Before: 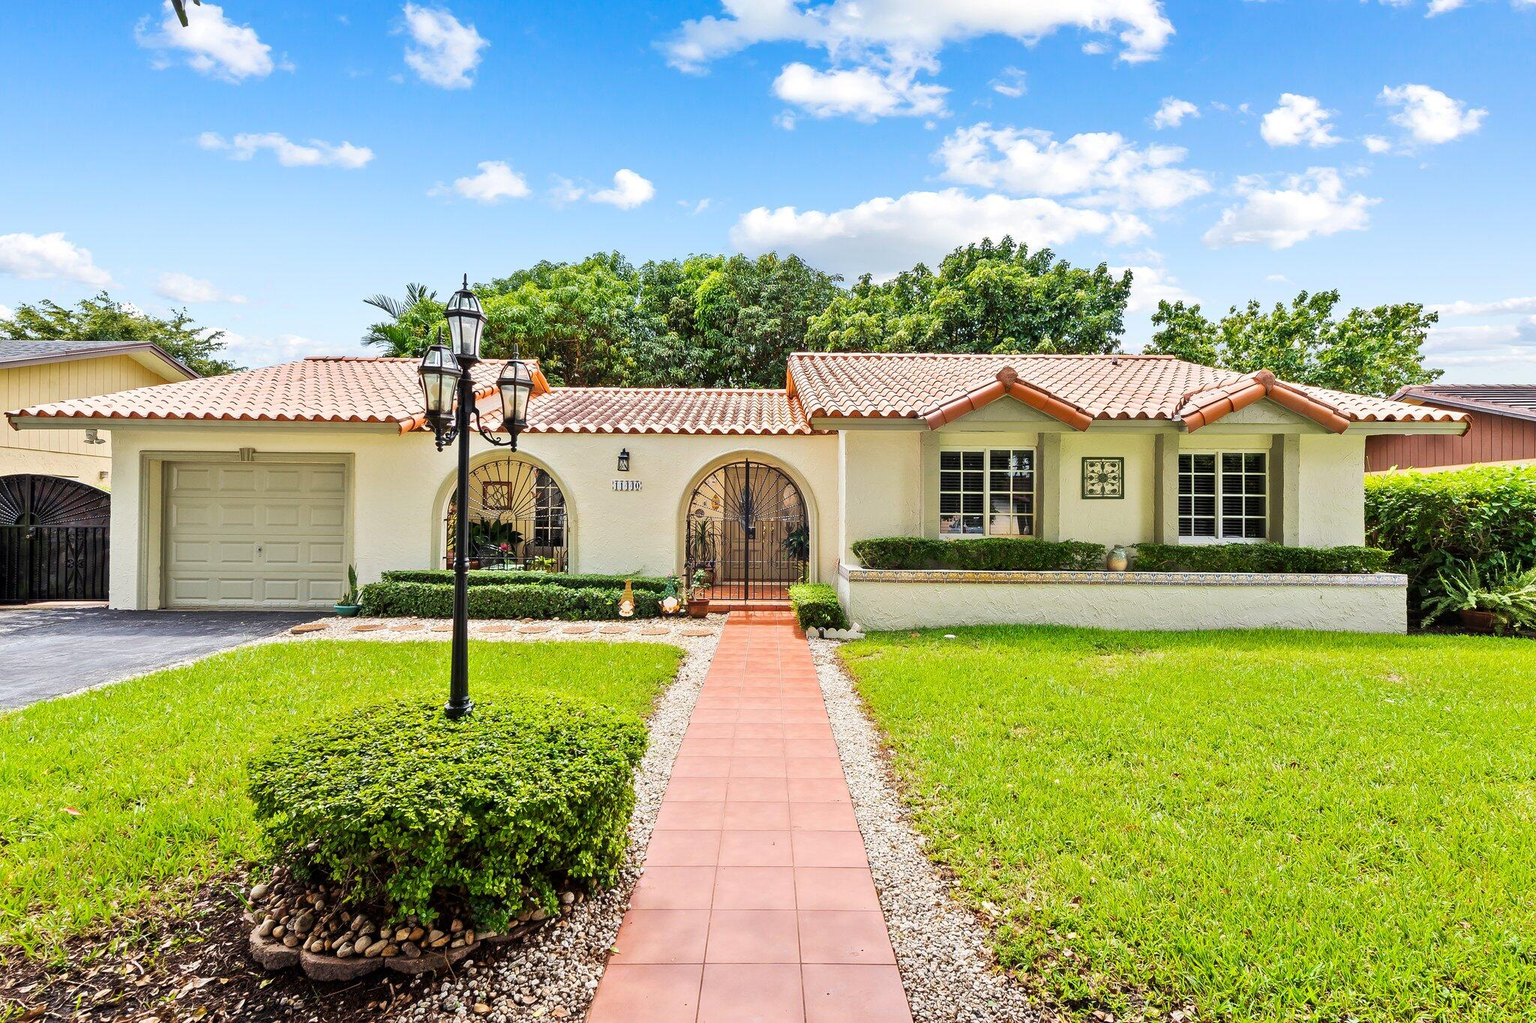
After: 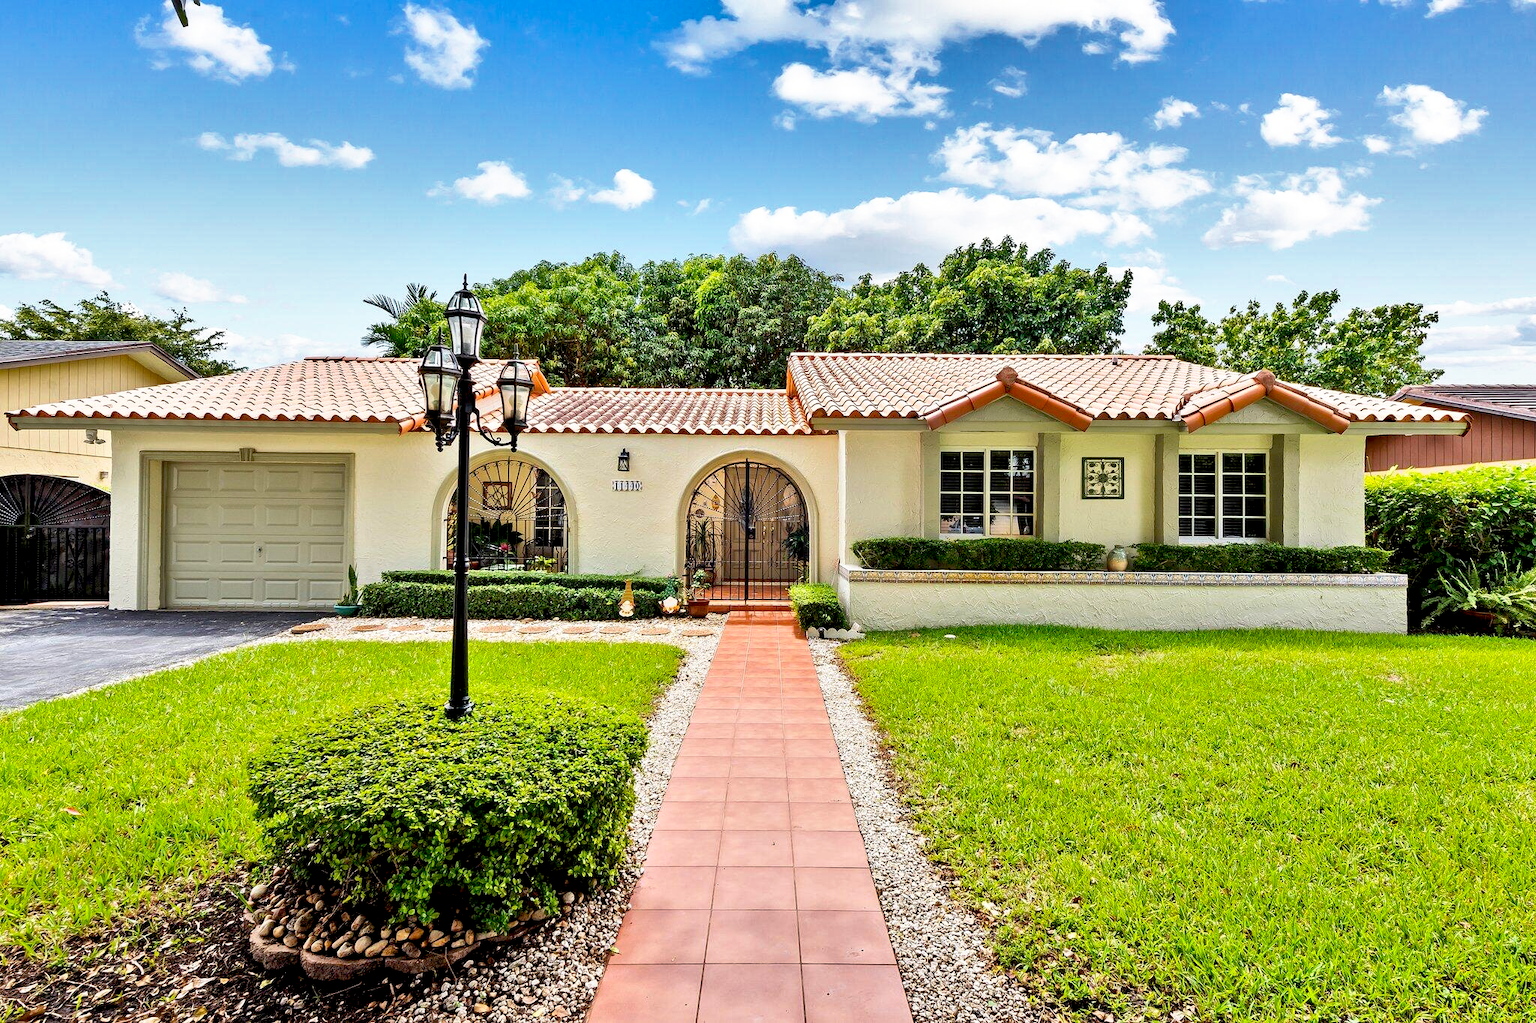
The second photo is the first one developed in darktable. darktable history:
shadows and highlights: highlights color adjustment 0%, low approximation 0.01, soften with gaussian
base curve: curves: ch0 [(0.017, 0) (0.425, 0.441) (0.844, 0.933) (1, 1)], preserve colors none
